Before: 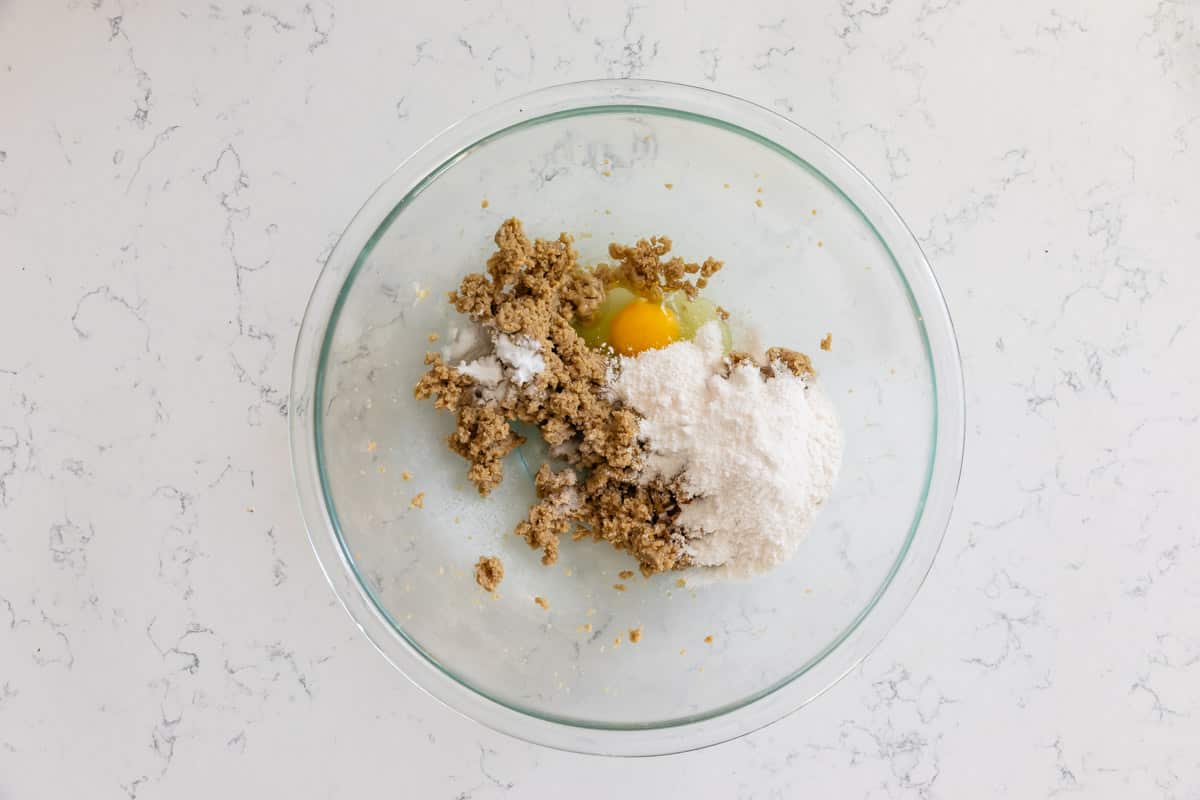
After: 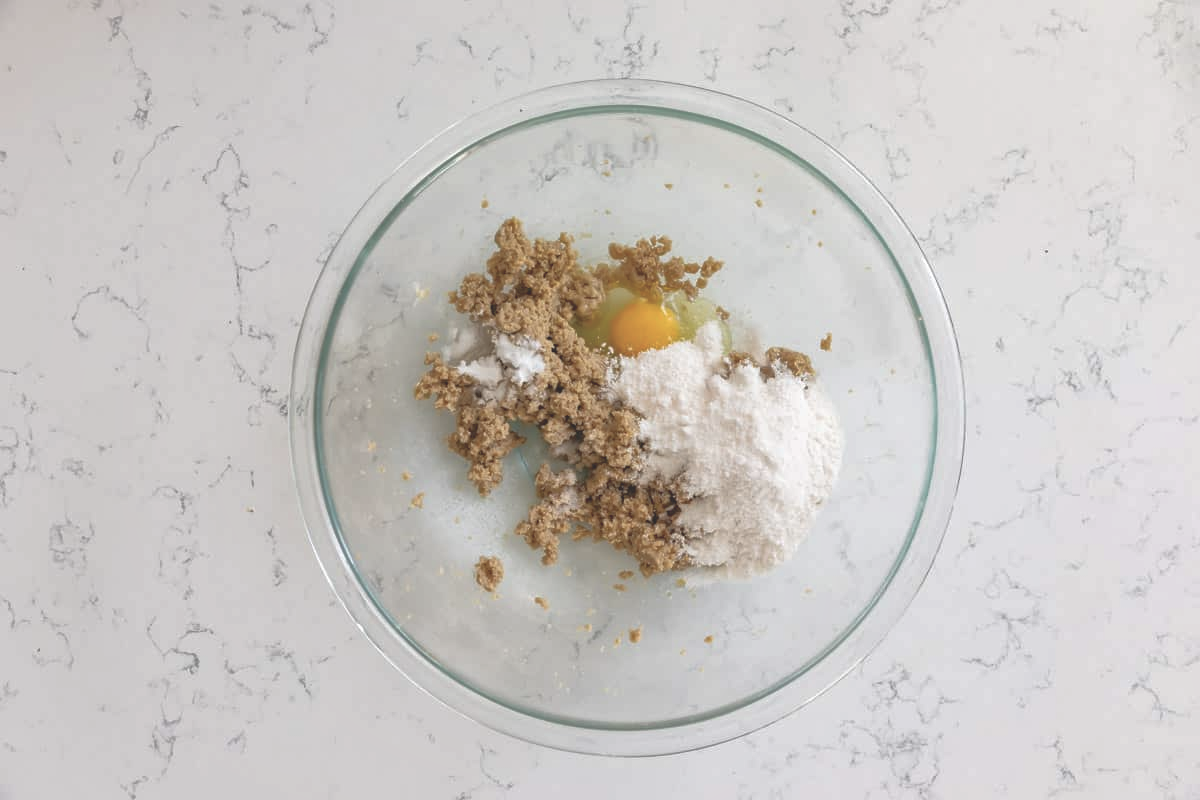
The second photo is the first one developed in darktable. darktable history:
exposure: exposure 0.67 EV, compensate exposure bias true, compensate highlight preservation false
shadows and highlights: on, module defaults
contrast brightness saturation: contrast -0.247, saturation -0.429
